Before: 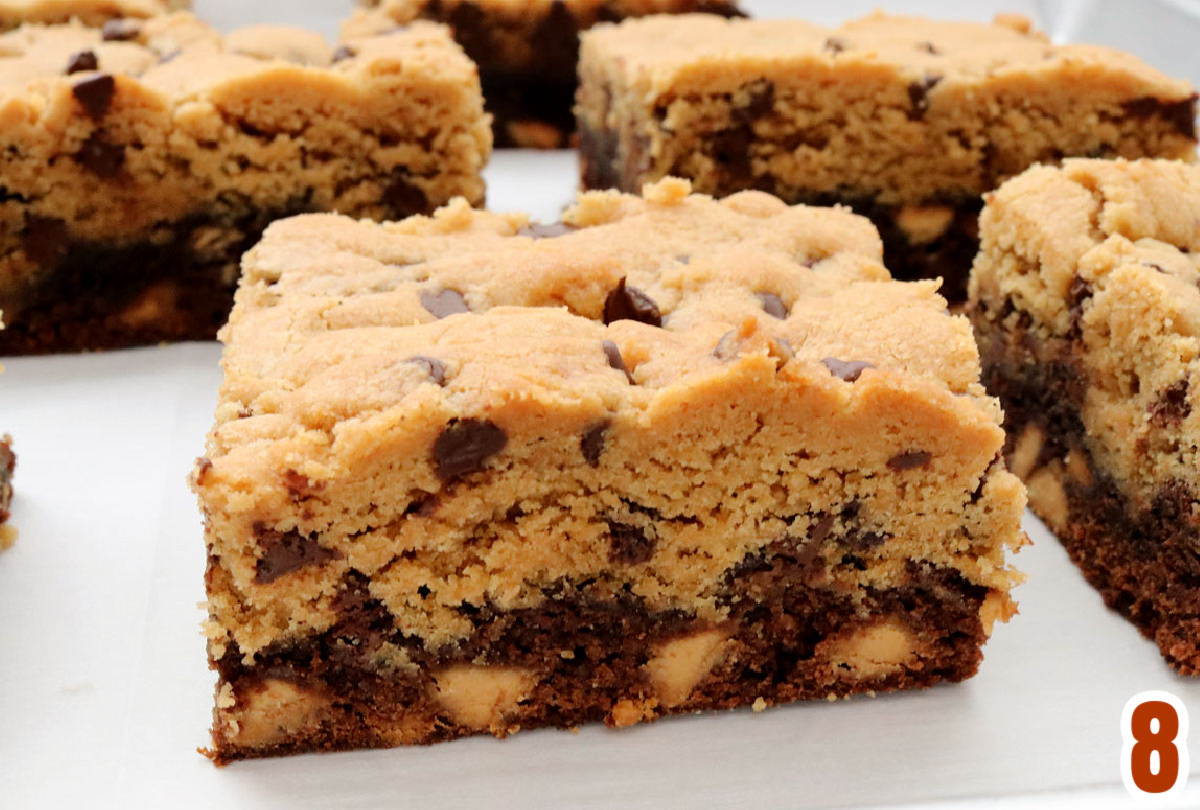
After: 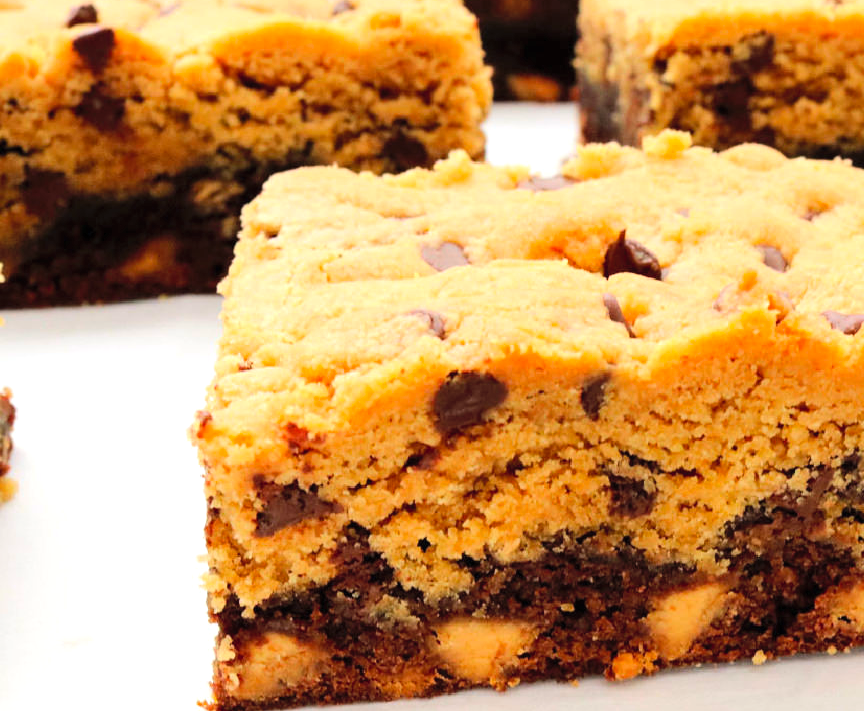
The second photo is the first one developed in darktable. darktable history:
crop: top 5.803%, right 27.864%, bottom 5.804%
tone equalizer: -8 EV -0.417 EV, -7 EV -0.389 EV, -6 EV -0.333 EV, -5 EV -0.222 EV, -3 EV 0.222 EV, -2 EV 0.333 EV, -1 EV 0.389 EV, +0 EV 0.417 EV, edges refinement/feathering 500, mask exposure compensation -1.57 EV, preserve details no
contrast brightness saturation: contrast 0.07, brightness 0.18, saturation 0.4
